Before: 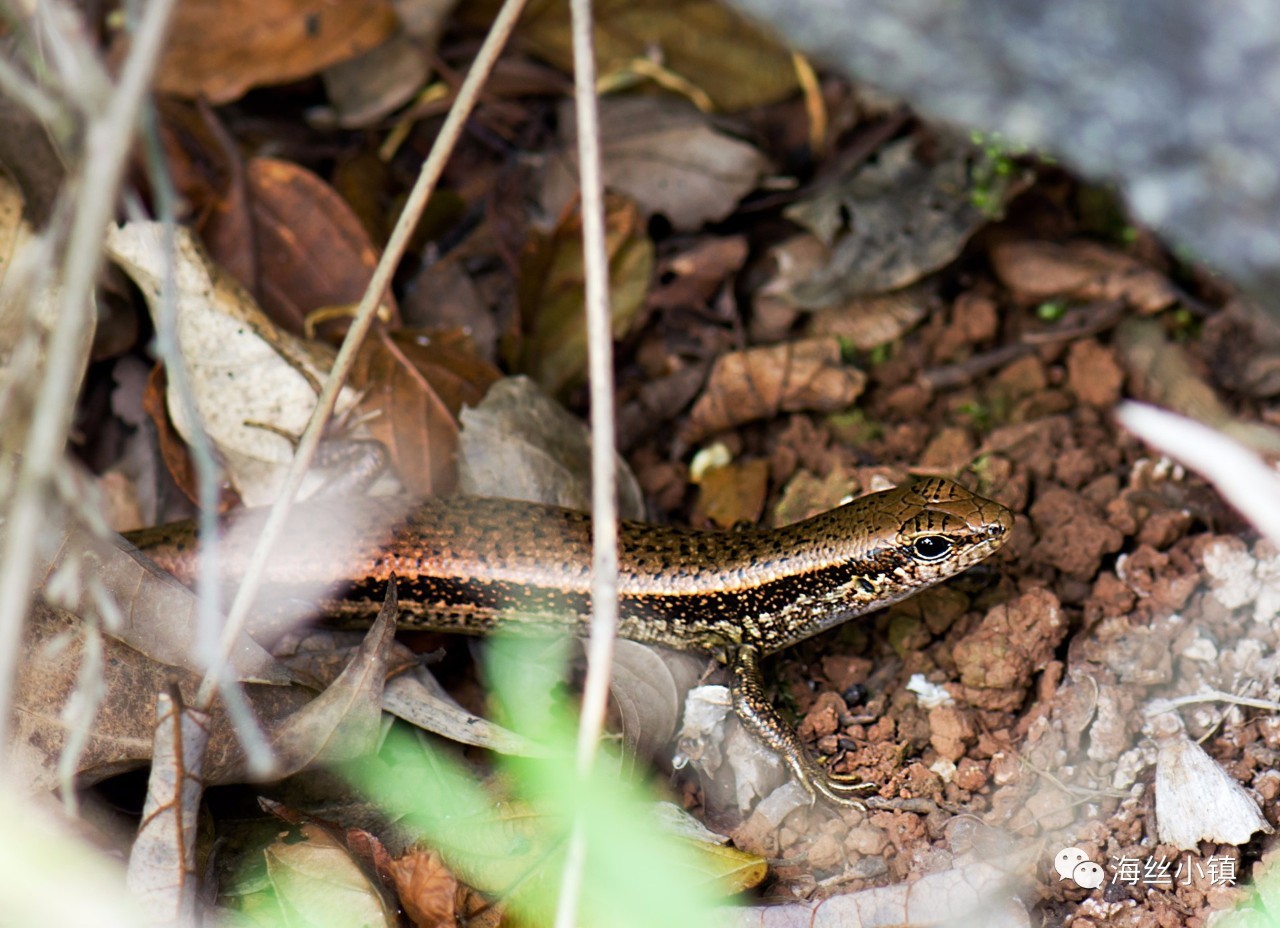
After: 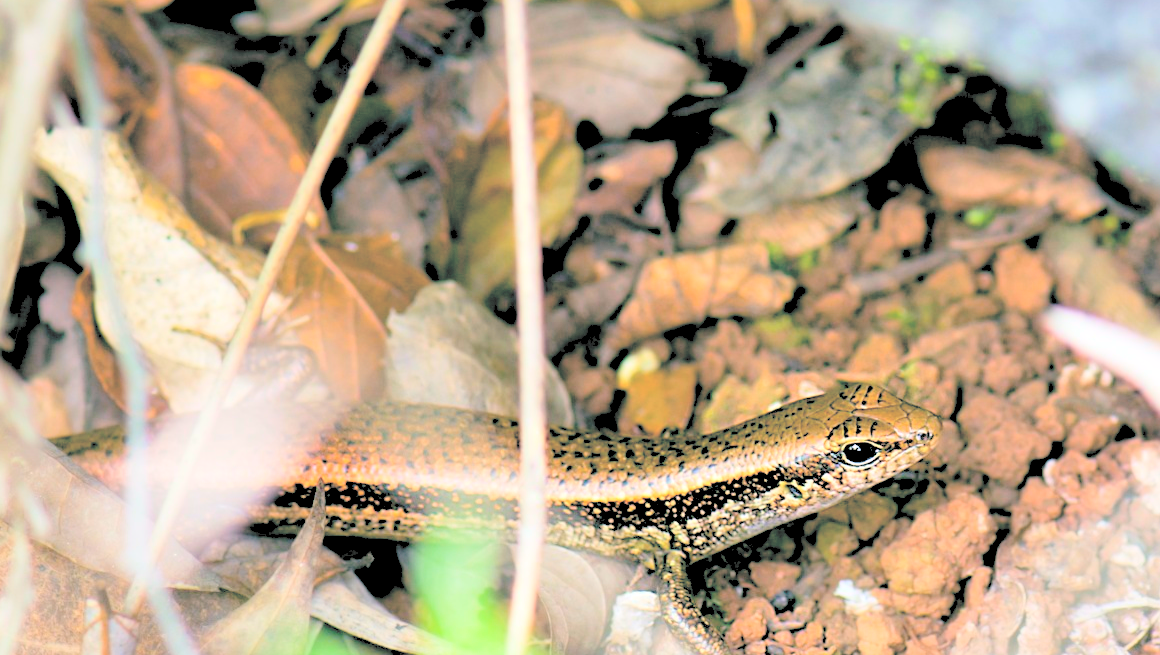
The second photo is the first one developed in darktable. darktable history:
crop: left 5.676%, top 10.179%, right 3.625%, bottom 19.184%
color balance rgb: highlights gain › chroma 0.609%, highlights gain › hue 54.88°, global offset › luminance -0.322%, global offset › chroma 0.112%, global offset › hue 167.61°, linear chroma grading › global chroma 24.405%, perceptual saturation grading › global saturation -0.455%, global vibrance 24.554%
contrast equalizer: y [[0.579, 0.58, 0.505, 0.5, 0.5, 0.5], [0.5 ×6], [0.5 ×6], [0 ×6], [0 ×6]], mix 0.297
contrast brightness saturation: brightness 0.985
